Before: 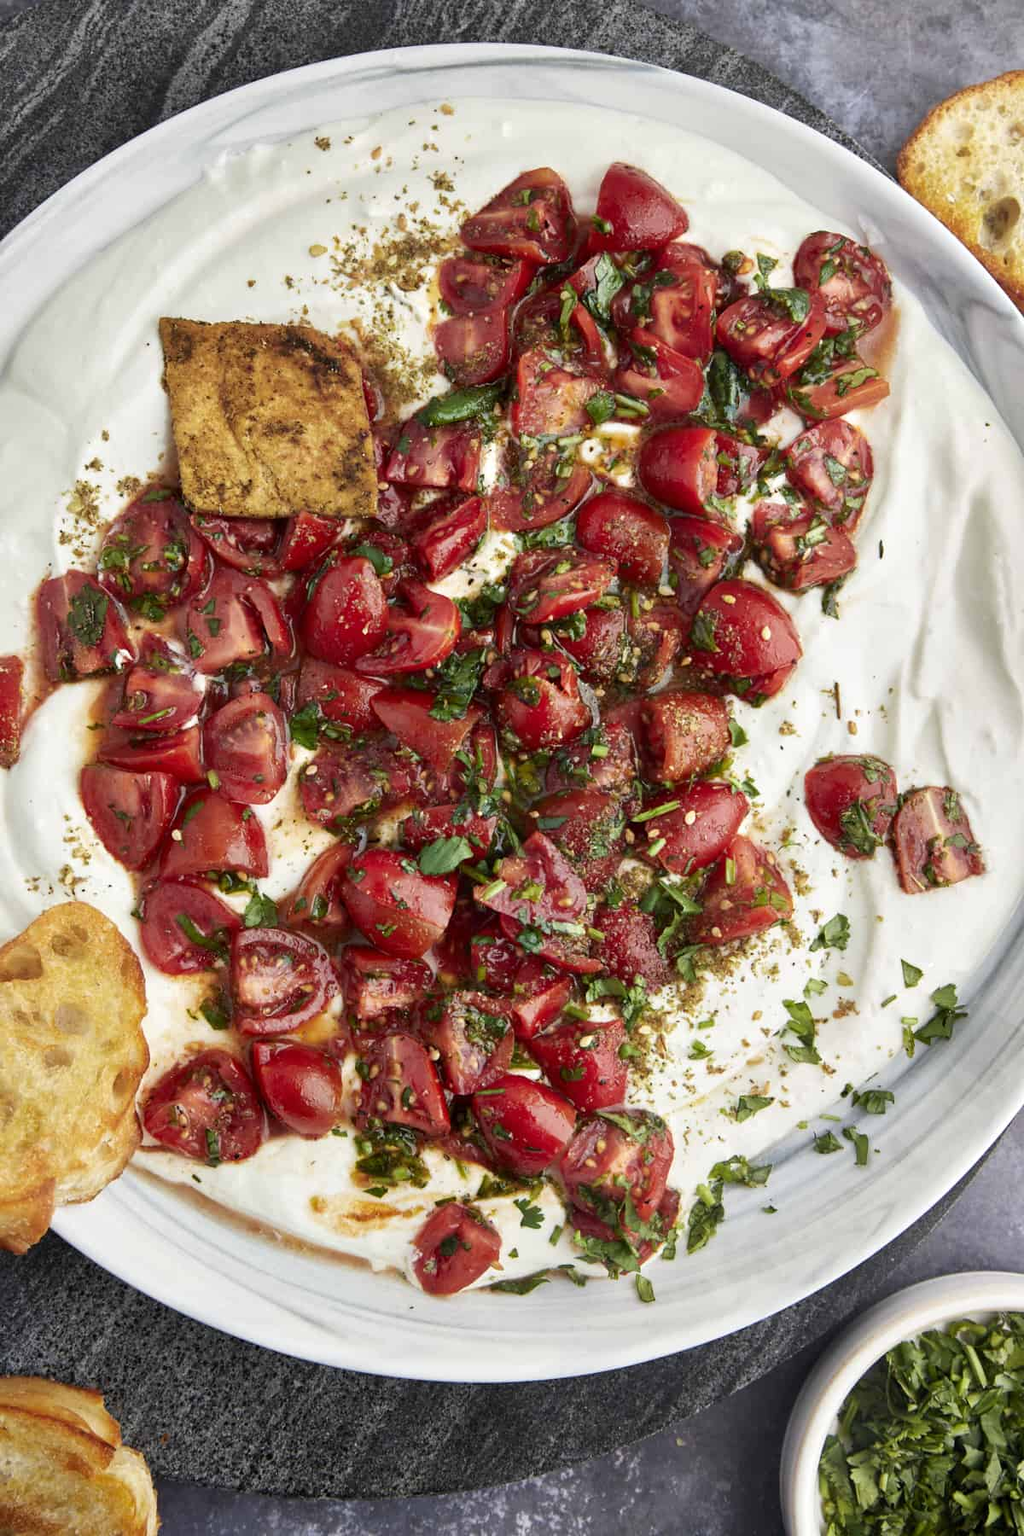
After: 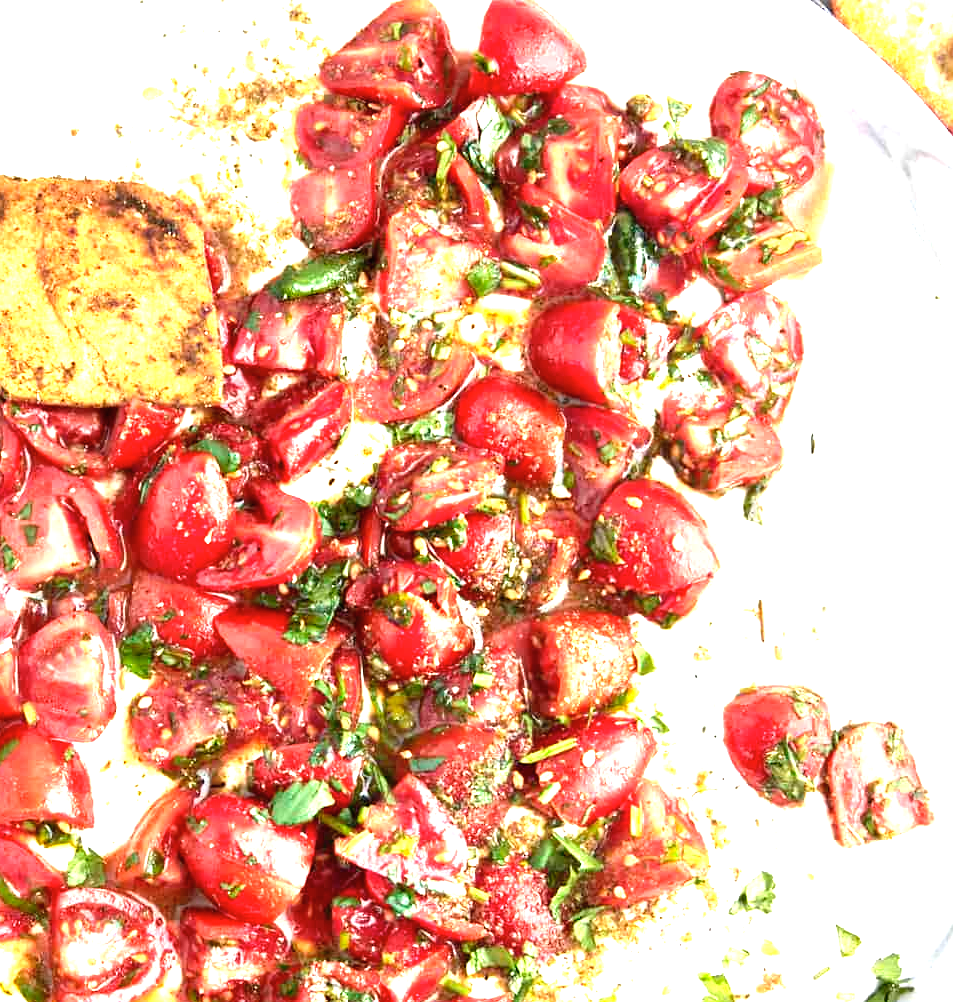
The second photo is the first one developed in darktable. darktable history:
exposure: black level correction 0, exposure 2 EV, compensate highlight preservation false
crop: left 18.415%, top 11.121%, right 2.152%, bottom 33.21%
contrast brightness saturation: saturation -0.043
